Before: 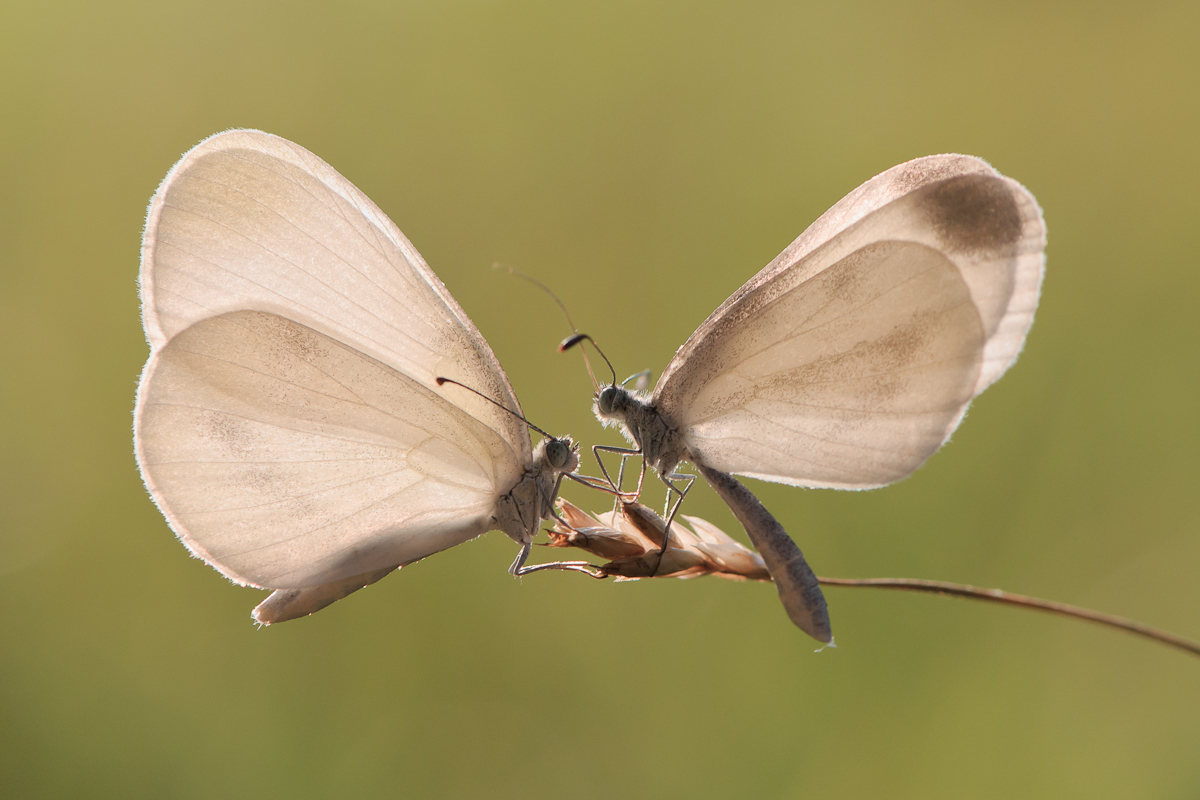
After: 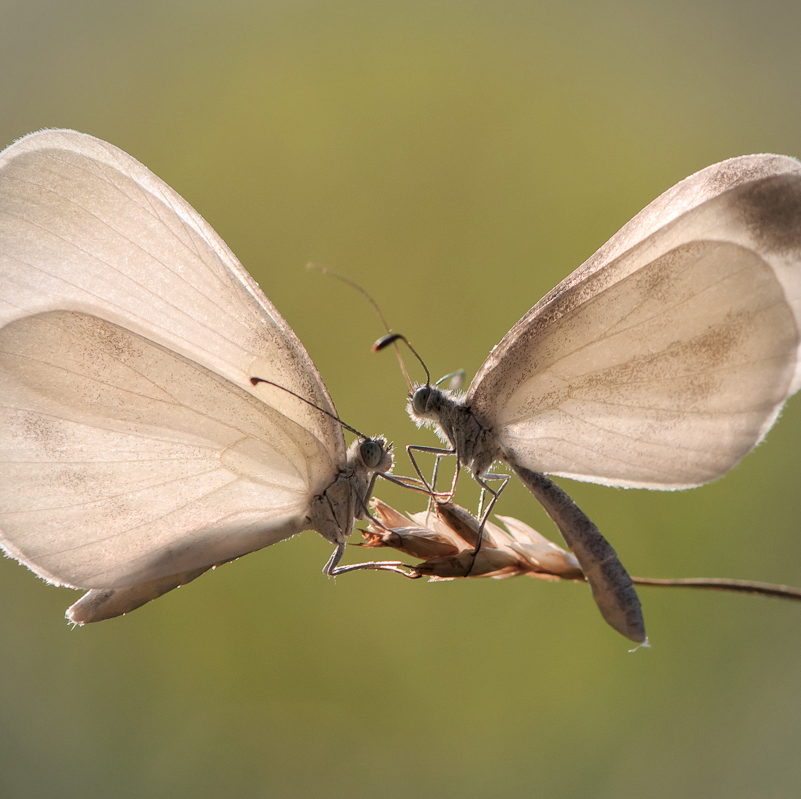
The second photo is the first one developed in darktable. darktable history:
base curve: preserve colors none
vignetting: brightness -0.212
local contrast: on, module defaults
crop and rotate: left 15.521%, right 17.71%
